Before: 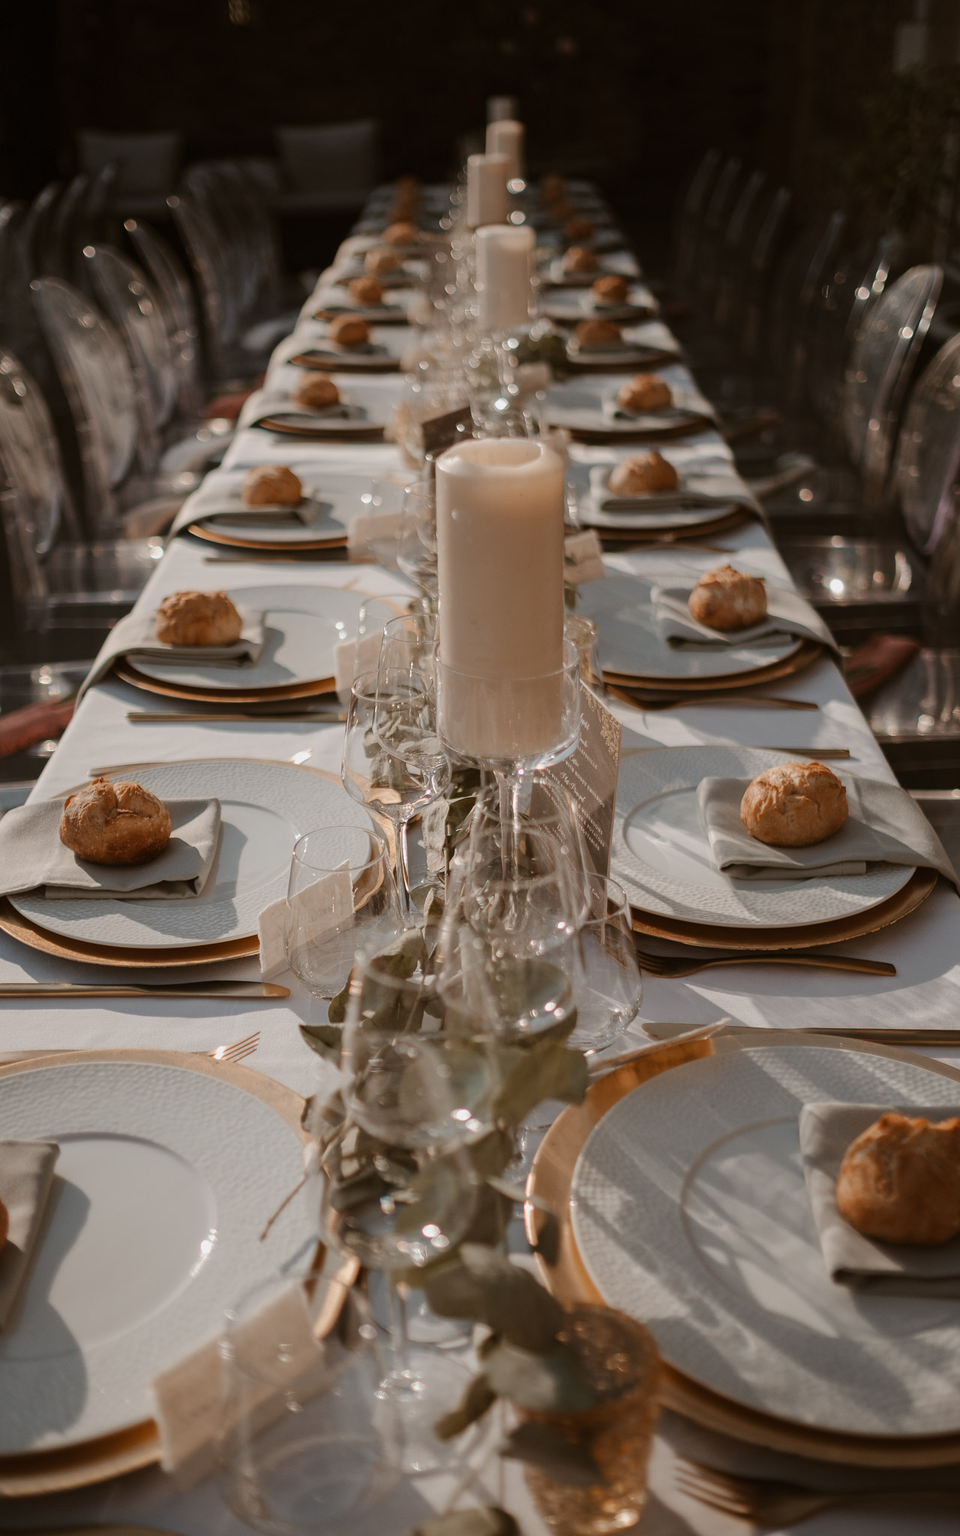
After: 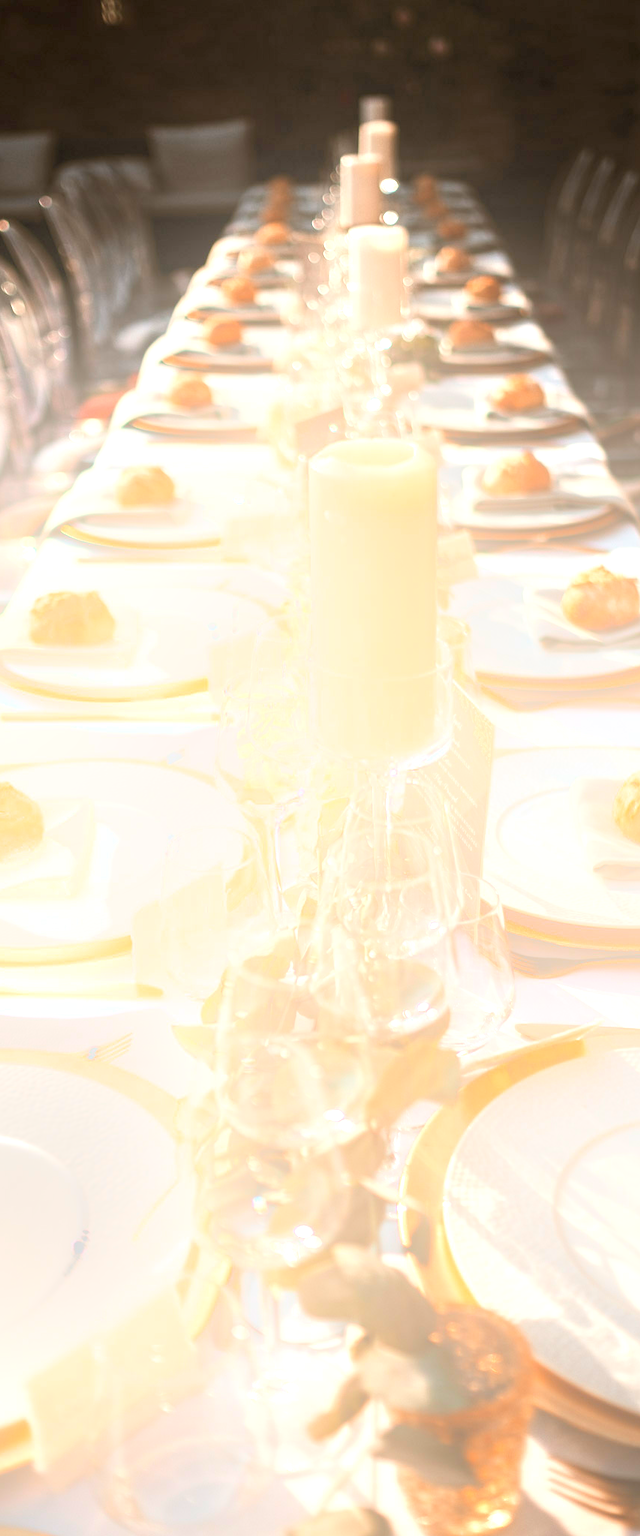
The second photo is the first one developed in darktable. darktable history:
local contrast: highlights 100%, shadows 100%, detail 120%, midtone range 0.2
bloom: size 38%, threshold 95%, strength 30%
crop and rotate: left 13.342%, right 19.991%
exposure: exposure 2 EV, compensate highlight preservation false
